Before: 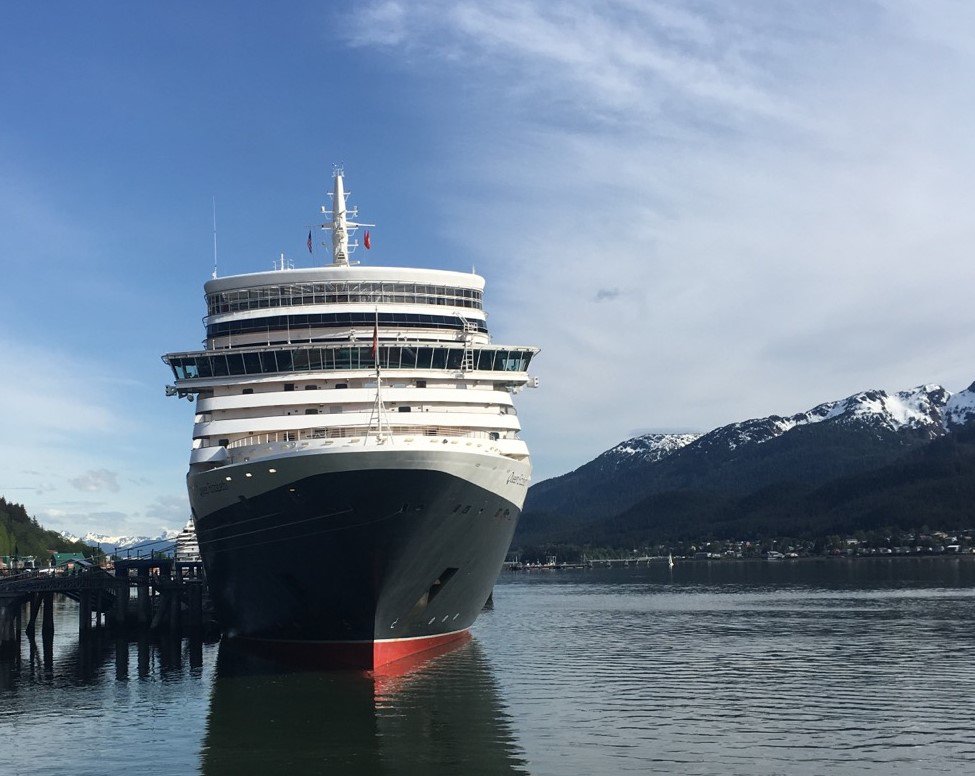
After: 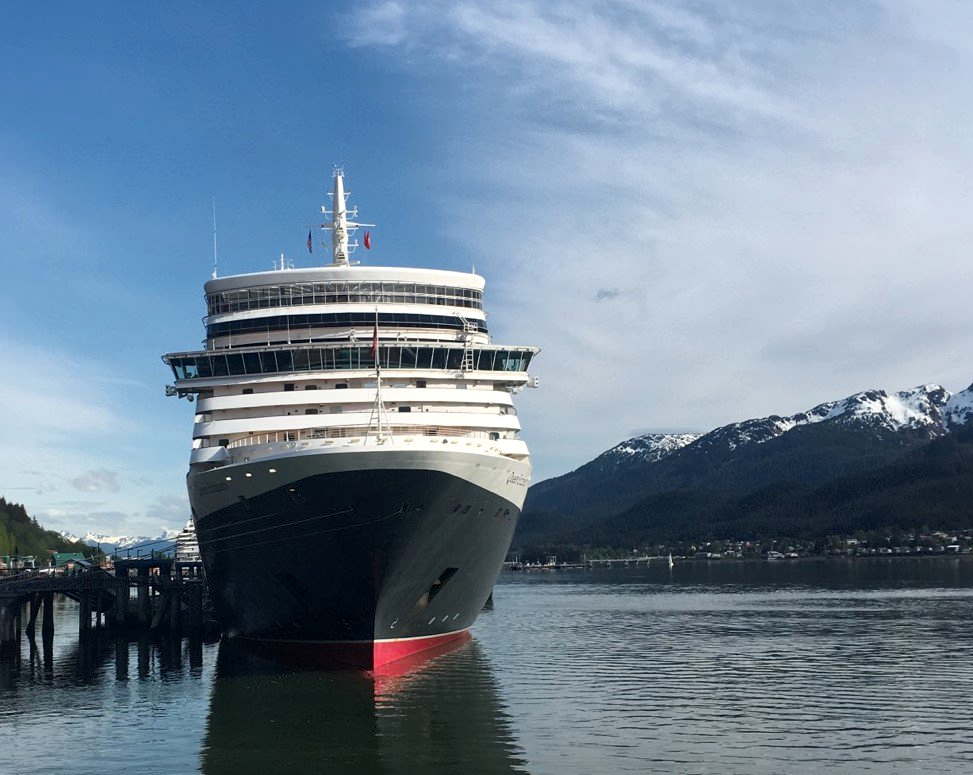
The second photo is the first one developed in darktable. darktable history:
crop and rotate: left 0.136%, bottom 0.012%
local contrast: mode bilateral grid, contrast 20, coarseness 50, detail 119%, midtone range 0.2
color zones: curves: ch1 [(0.239, 0.552) (0.75, 0.5)]; ch2 [(0.25, 0.462) (0.749, 0.457)]
exposure: black level correction 0.001, compensate highlight preservation false
